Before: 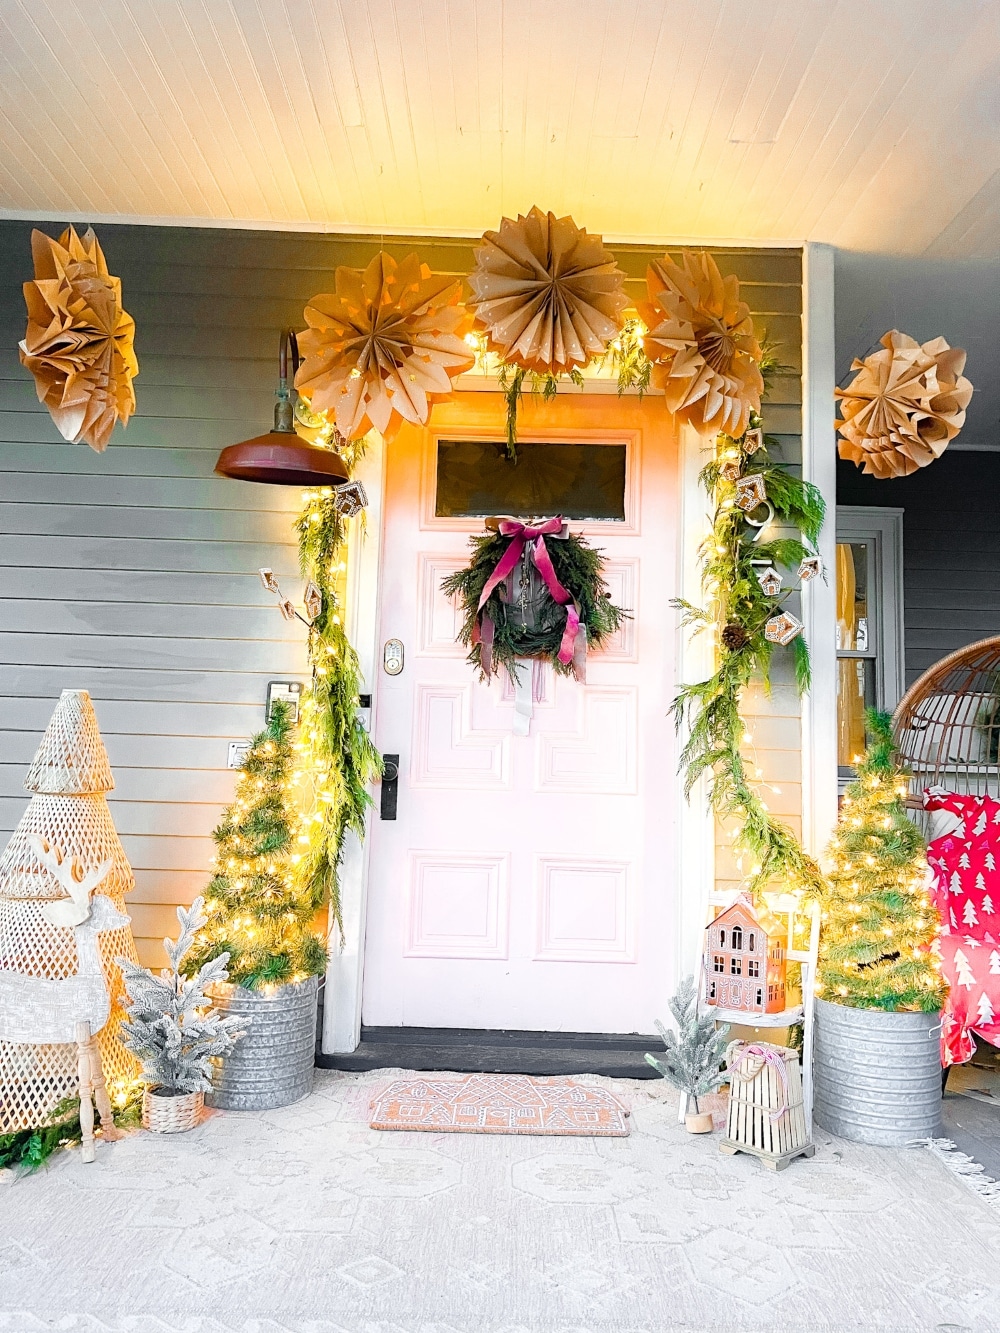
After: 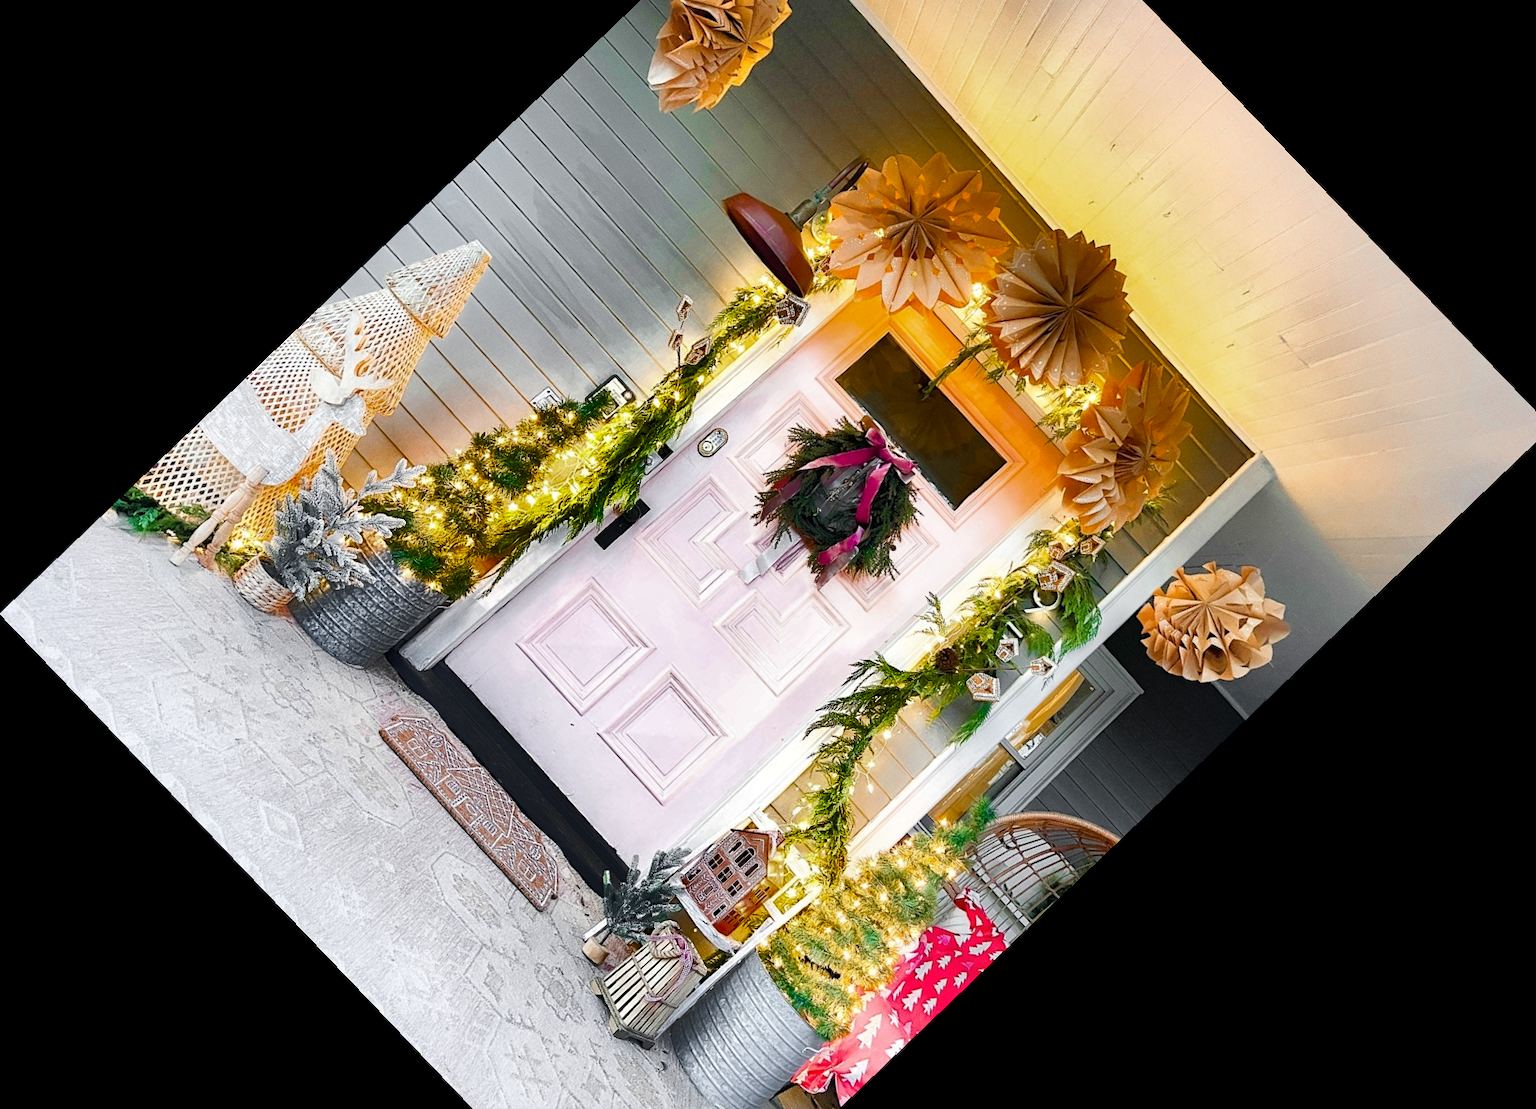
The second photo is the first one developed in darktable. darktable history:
crop and rotate: angle -46.26°, top 16.234%, right 0.912%, bottom 11.704%
shadows and highlights: shadows 19.13, highlights -83.41, soften with gaussian
